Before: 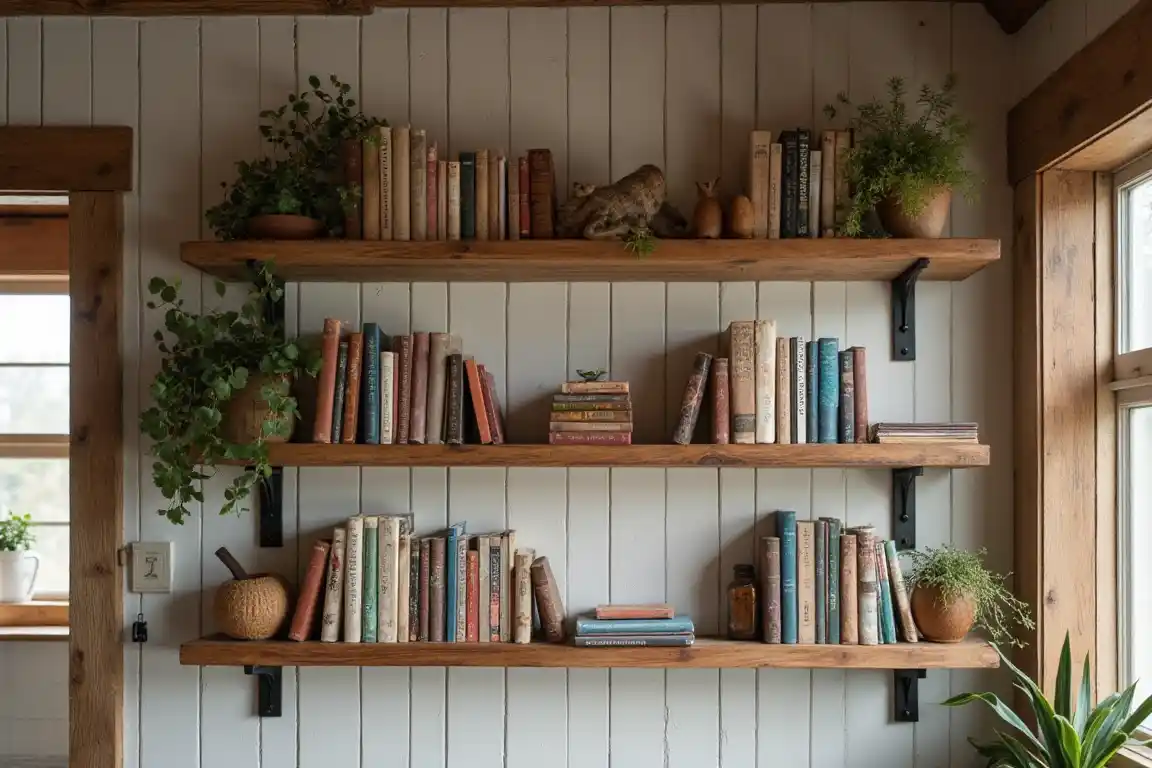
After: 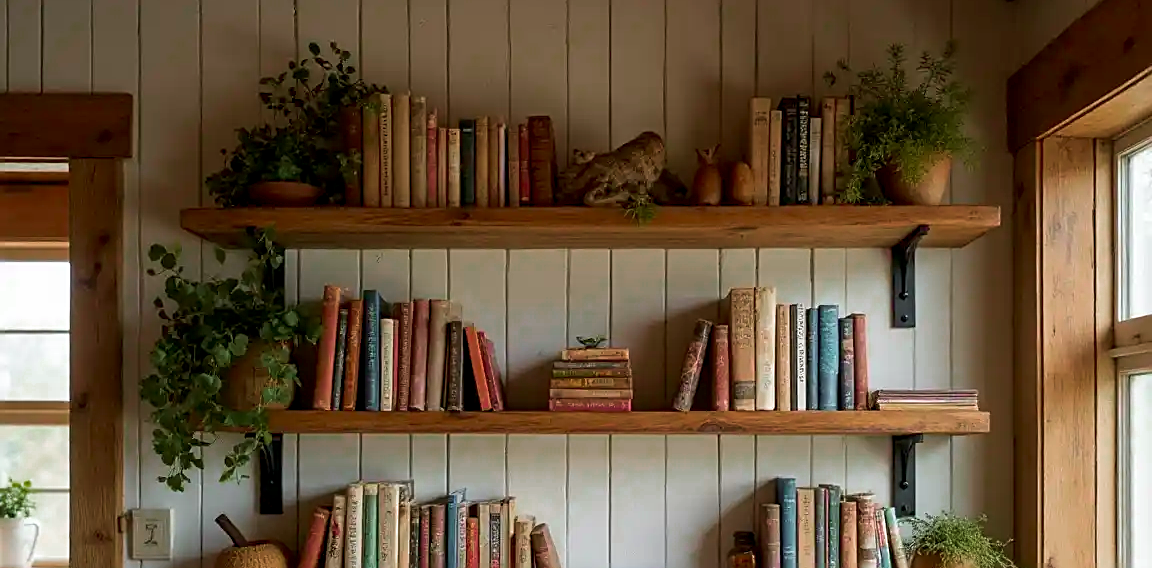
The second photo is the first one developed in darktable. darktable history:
color zones: curves: ch0 [(0, 0.48) (0.209, 0.398) (0.305, 0.332) (0.429, 0.493) (0.571, 0.5) (0.714, 0.5) (0.857, 0.5) (1, 0.48)]; ch1 [(0, 0.633) (0.143, 0.586) (0.286, 0.489) (0.429, 0.448) (0.571, 0.31) (0.714, 0.335) (0.857, 0.492) (1, 0.633)]; ch2 [(0, 0.448) (0.143, 0.498) (0.286, 0.5) (0.429, 0.5) (0.571, 0.5) (0.714, 0.5) (0.857, 0.5) (1, 0.448)]
exposure: black level correction 0.005, exposure 0.003 EV, compensate exposure bias true, compensate highlight preservation false
velvia: strength 44.47%
crop: top 4.355%, bottom 21.562%
sharpen: on, module defaults
